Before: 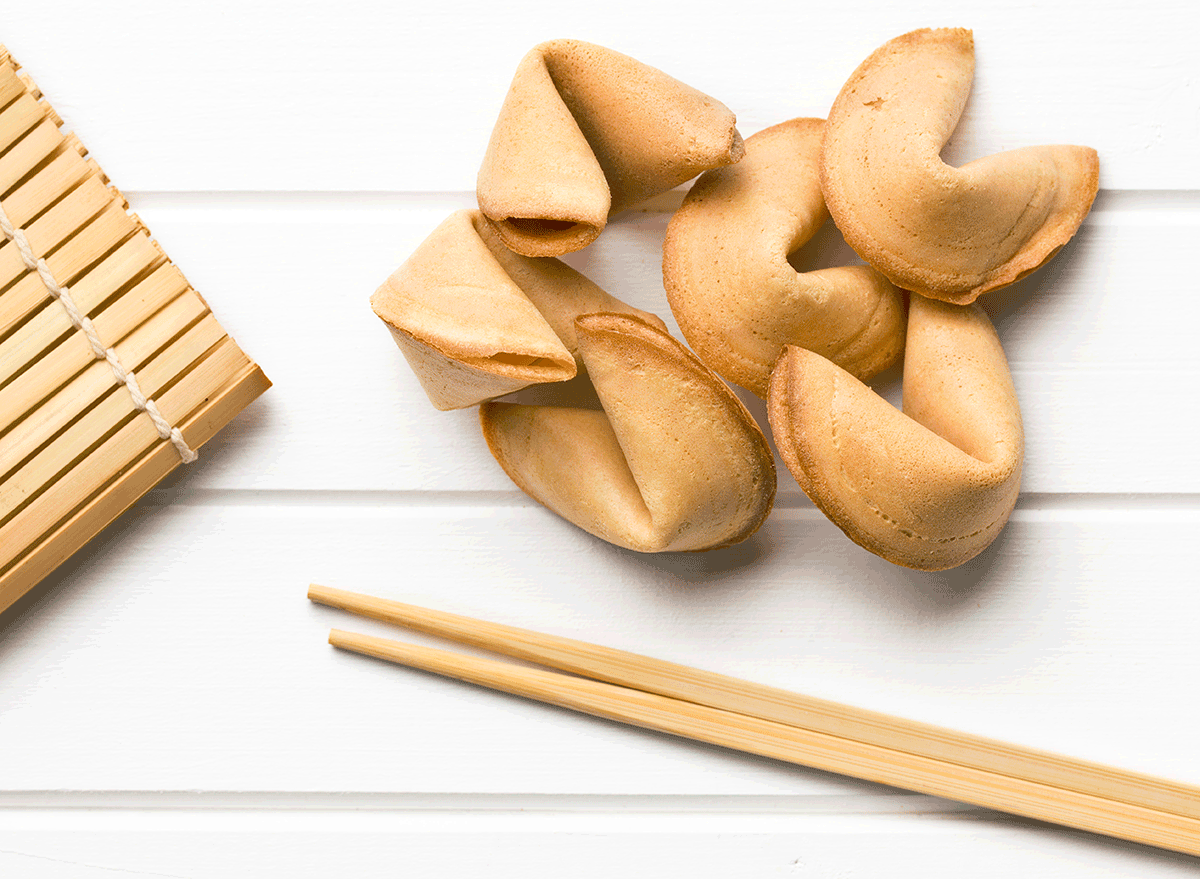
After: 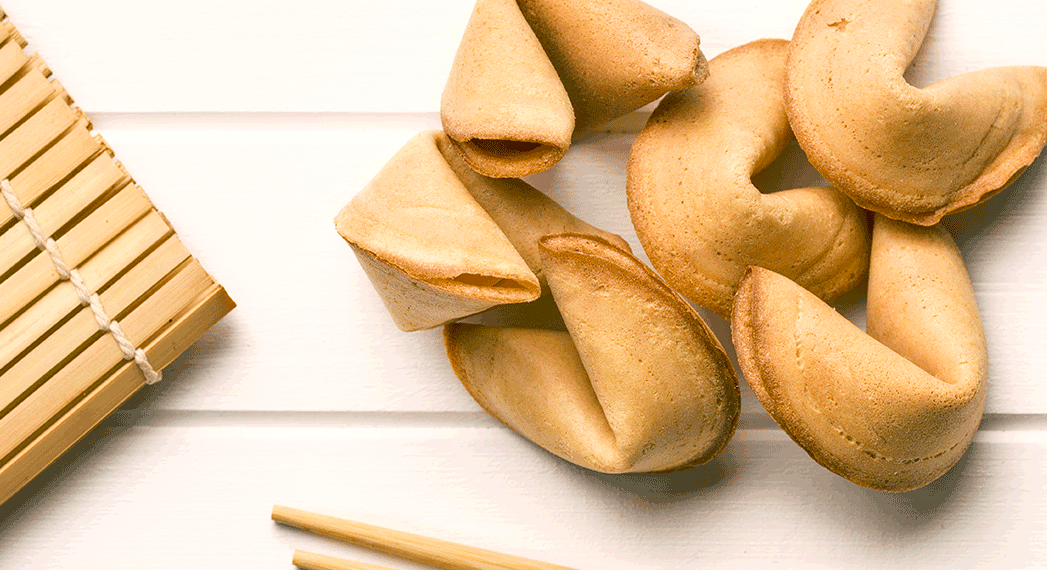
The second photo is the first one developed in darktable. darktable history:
color correction: highlights a* 4.6, highlights b* 4.98, shadows a* -6.79, shadows b* 4.58
local contrast: on, module defaults
crop: left 3.076%, top 9.015%, right 9.667%, bottom 26.064%
